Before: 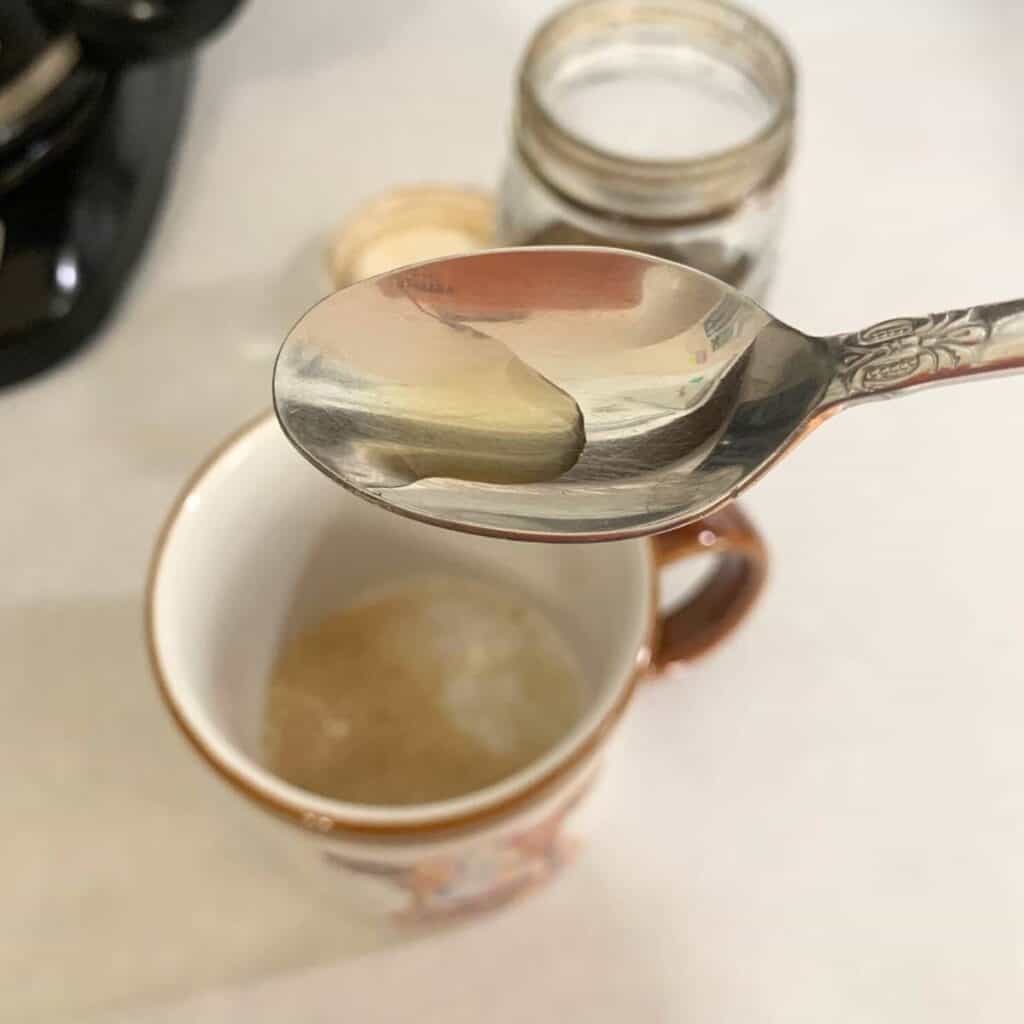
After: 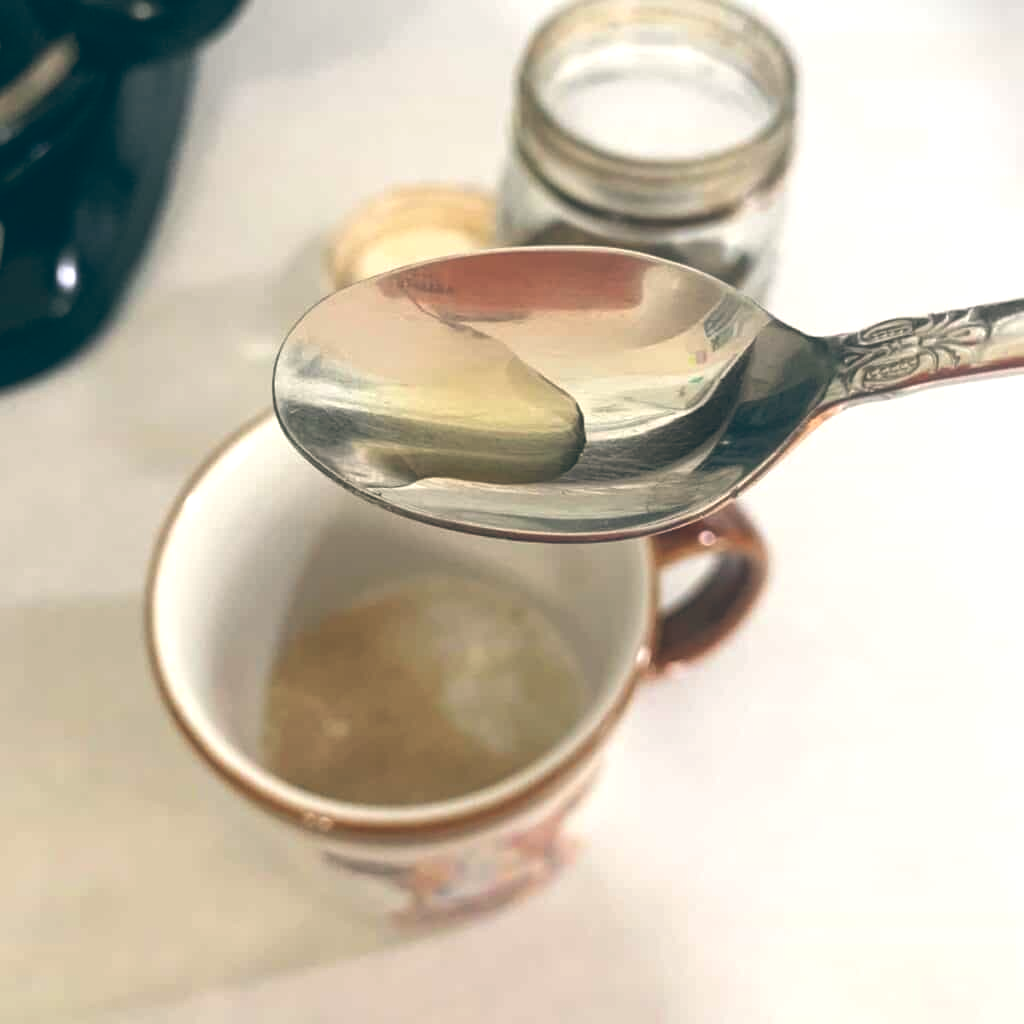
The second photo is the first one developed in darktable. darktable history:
color balance: lift [1.016, 0.983, 1, 1.017], gamma [0.958, 1, 1, 1], gain [0.981, 1.007, 0.993, 1.002], input saturation 118.26%, contrast 13.43%, contrast fulcrum 21.62%, output saturation 82.76%
exposure: black level correction -0.005, exposure 0.054 EV, compensate highlight preservation false
